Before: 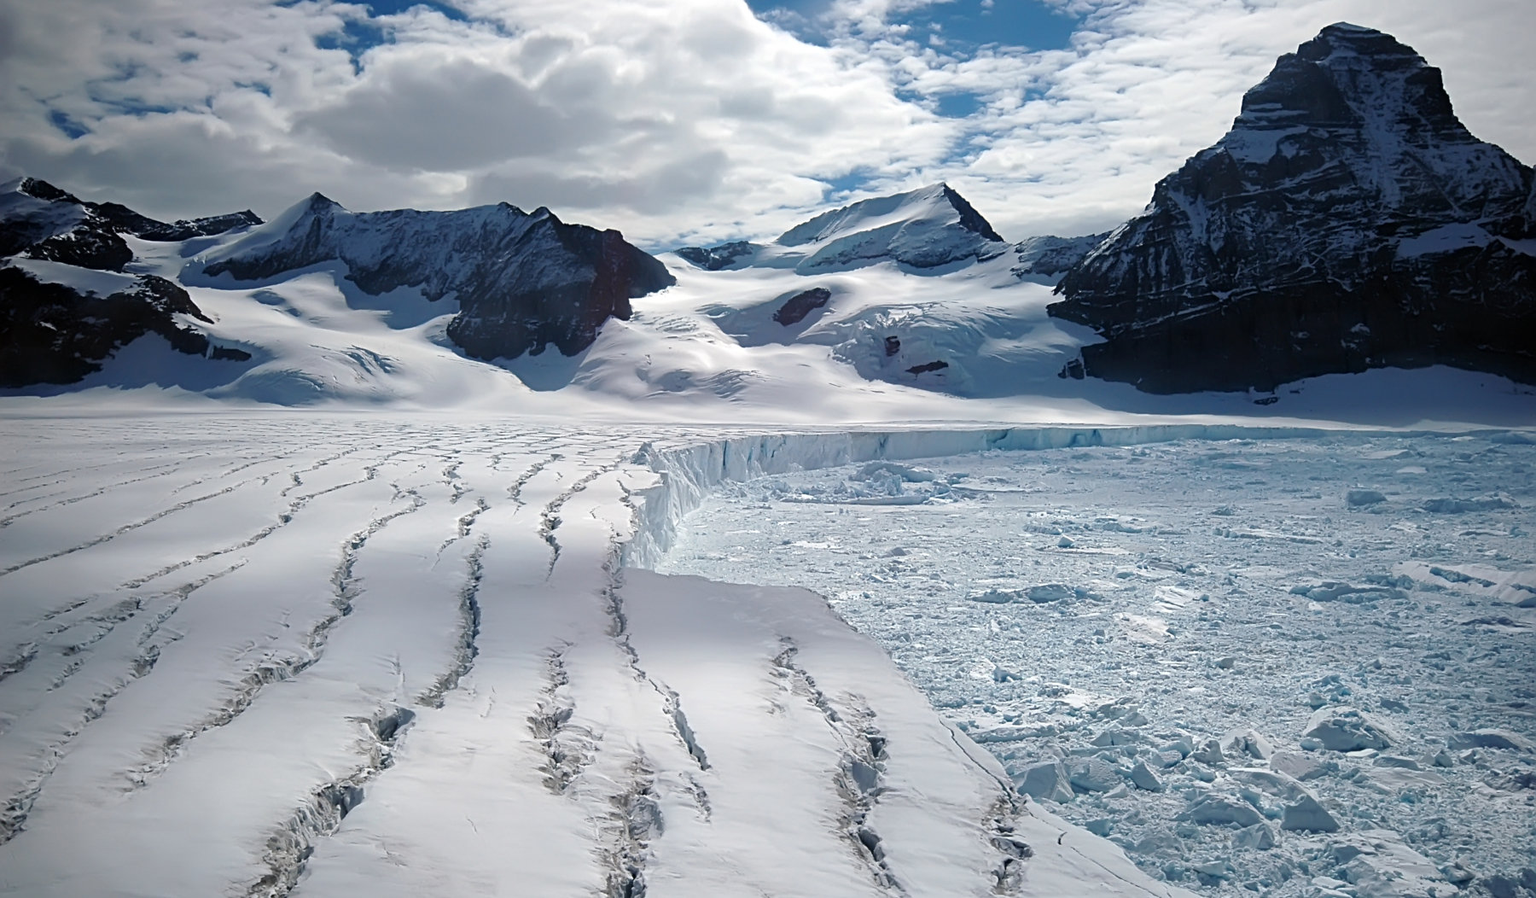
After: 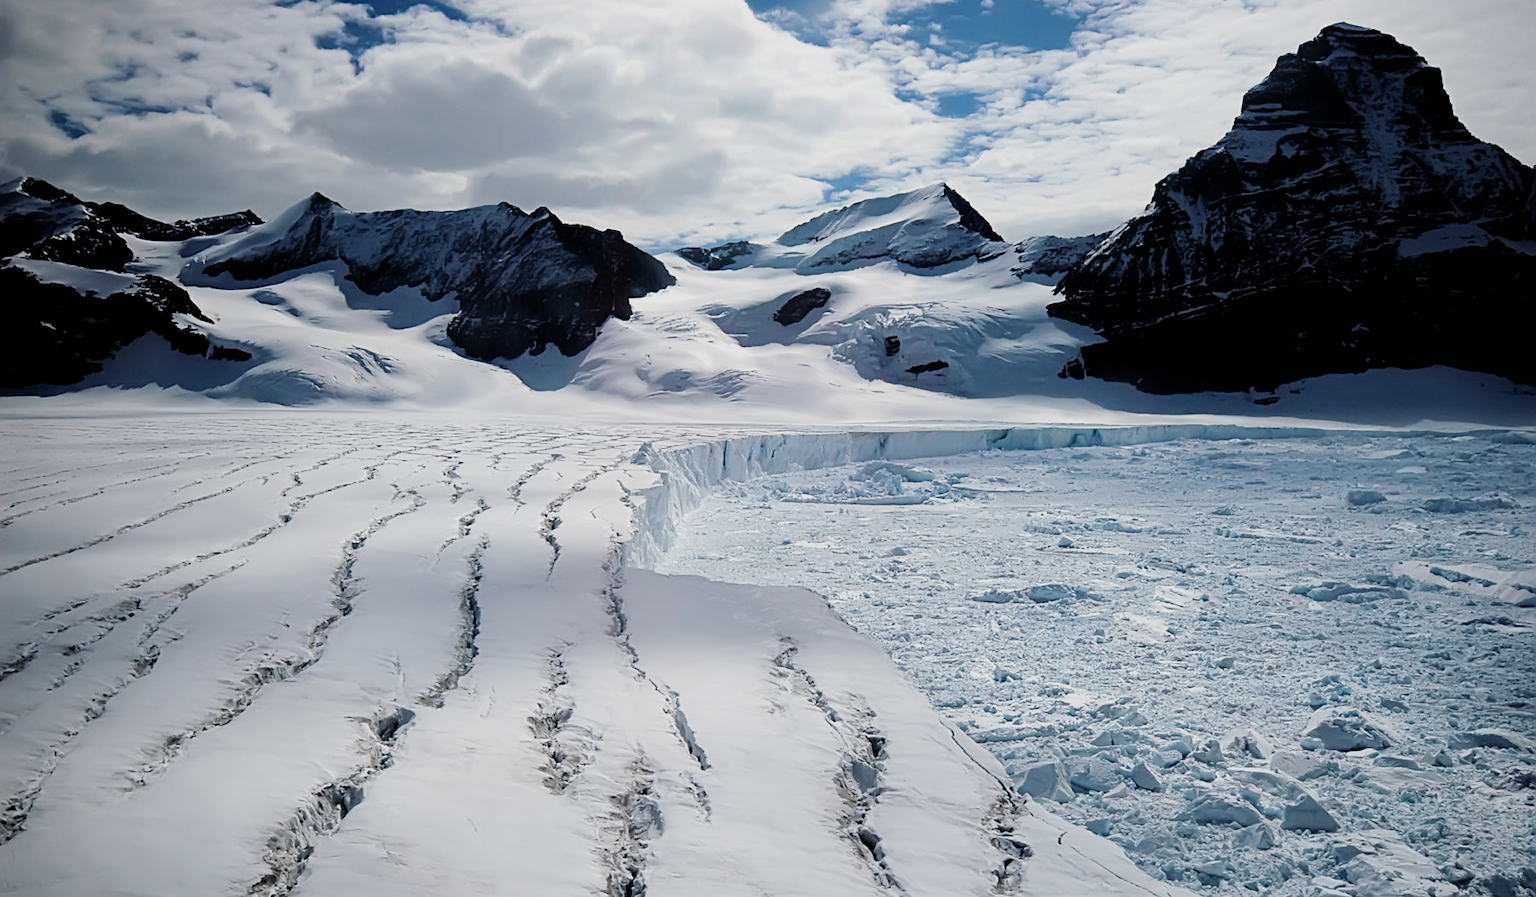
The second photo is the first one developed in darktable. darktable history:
filmic rgb: black relative exposure -5.06 EV, white relative exposure 3.97 EV, hardness 2.9, contrast 1.298, highlights saturation mix -30.83%, iterations of high-quality reconstruction 0
